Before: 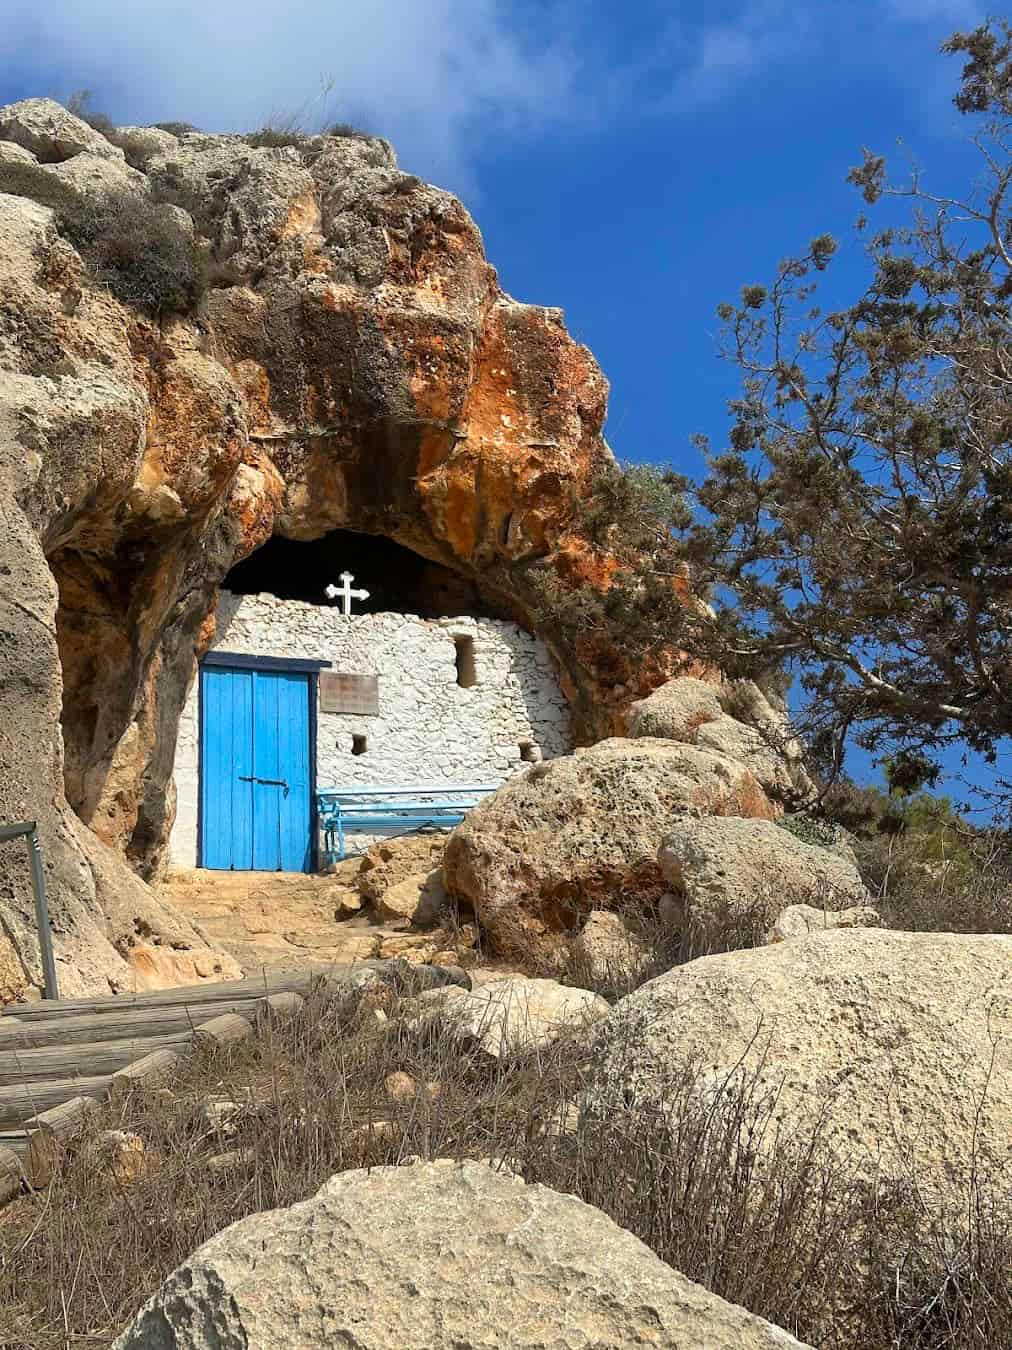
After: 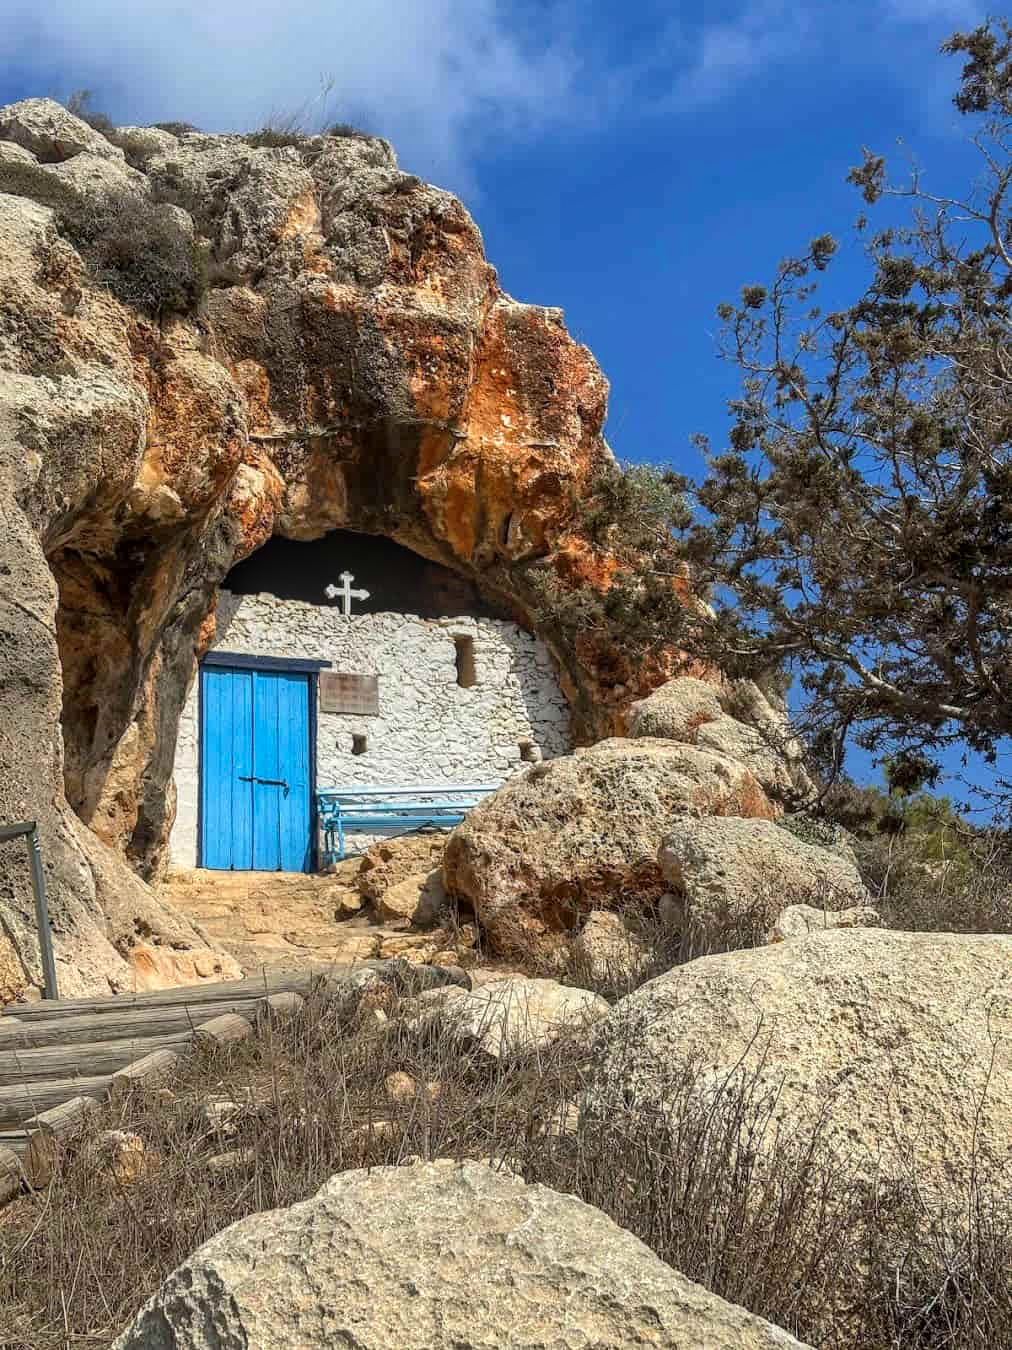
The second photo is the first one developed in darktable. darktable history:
local contrast: highlights 4%, shadows 2%, detail 133%
